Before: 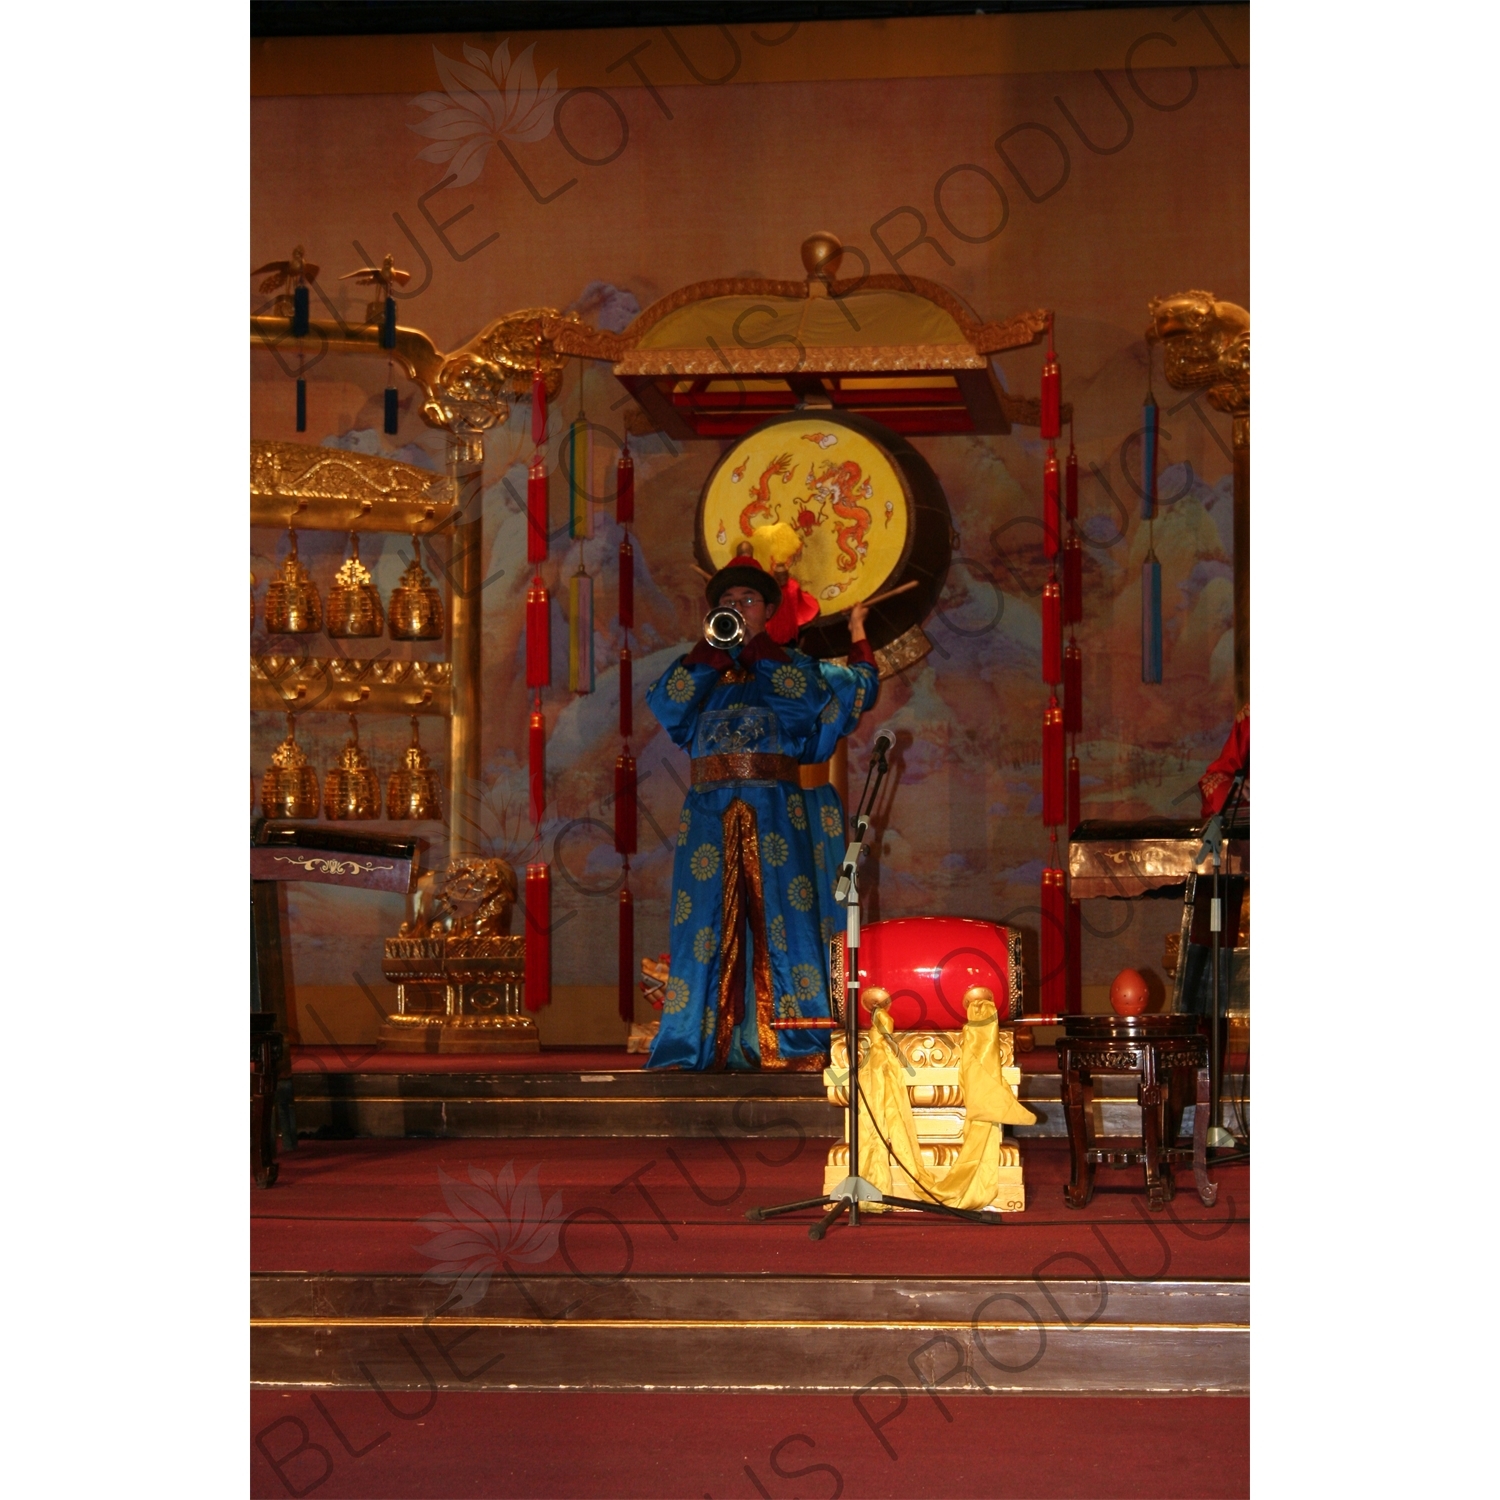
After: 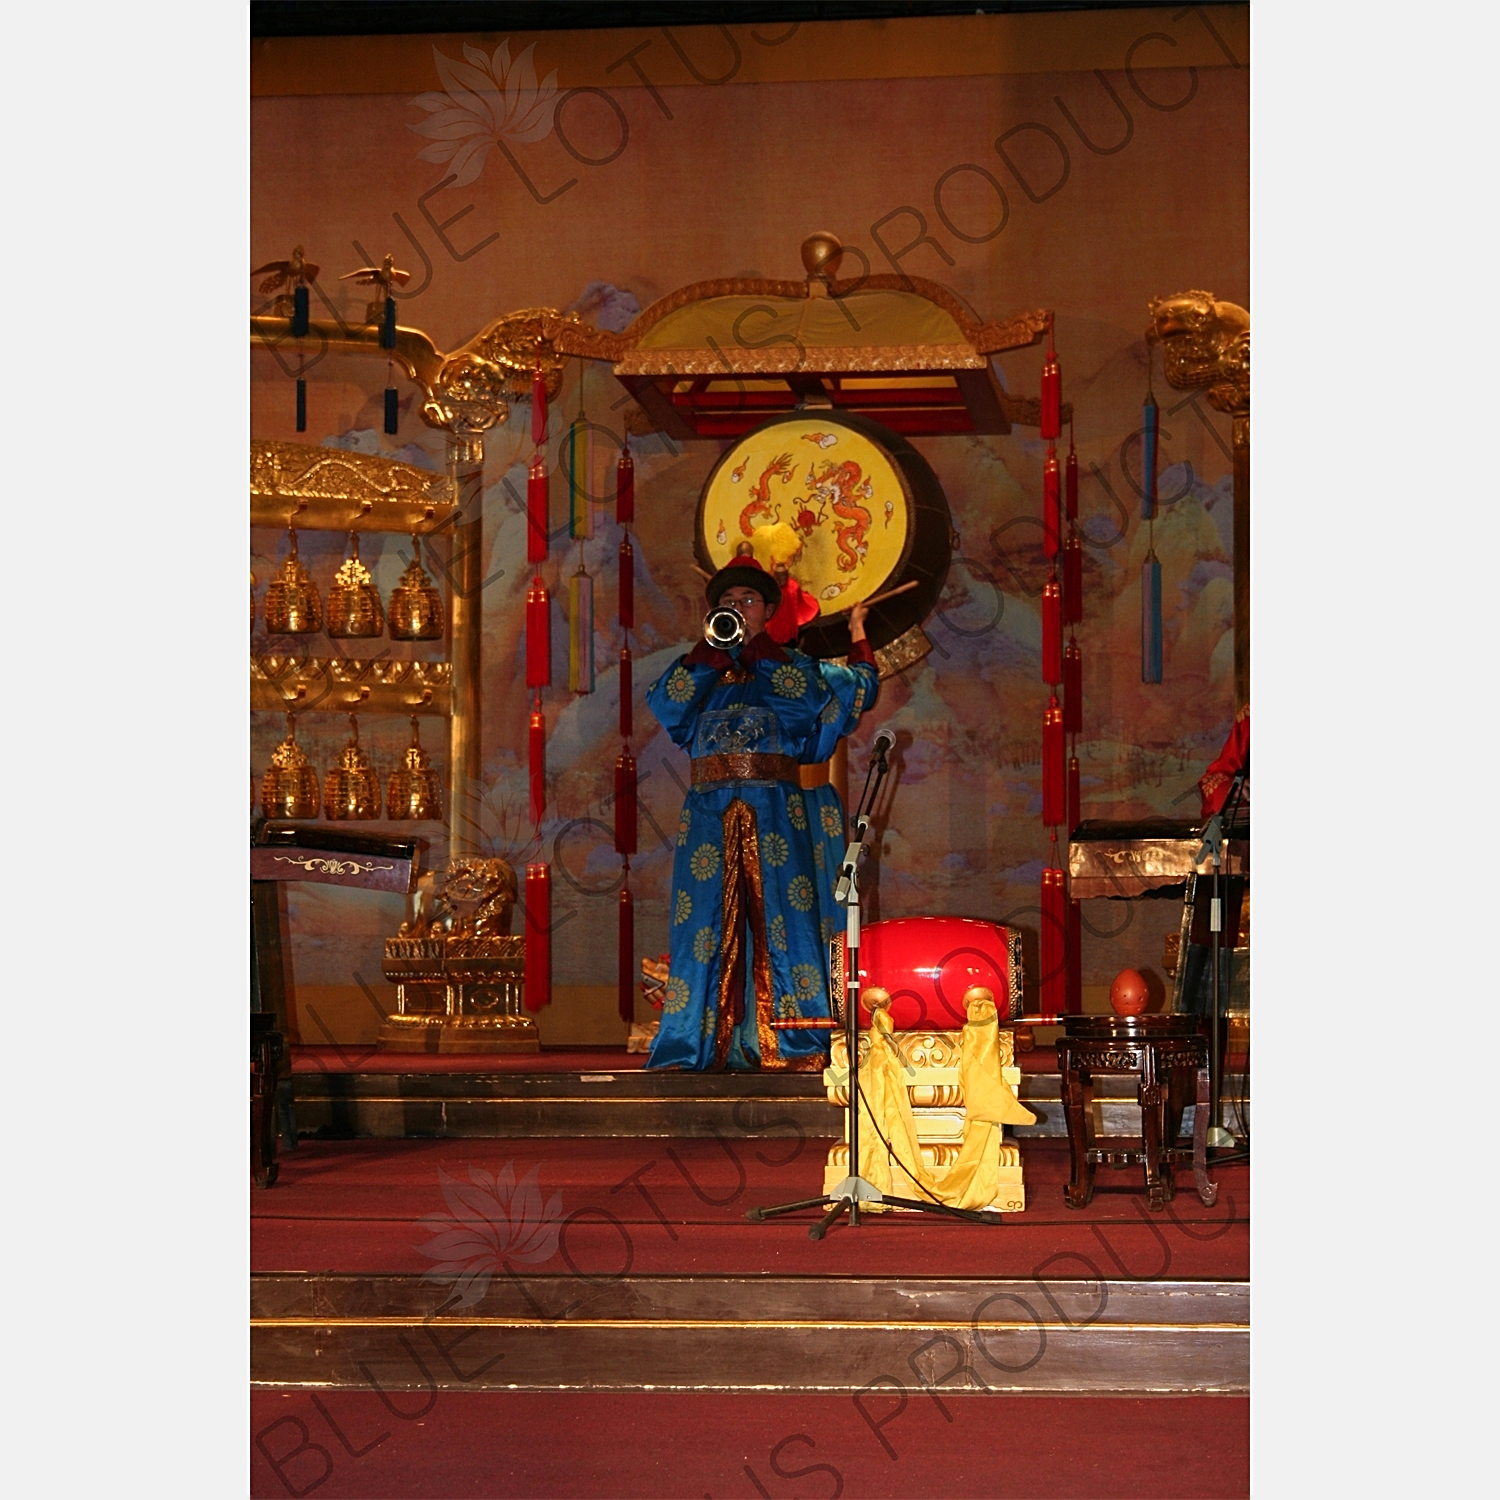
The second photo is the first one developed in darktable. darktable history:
sharpen: on, module defaults
tone equalizer: -8 EV -0.001 EV, -7 EV 0.004 EV, -6 EV -0.011 EV, -5 EV 0.012 EV, -4 EV -0.02 EV, -3 EV 0.041 EV, -2 EV -0.051 EV, -1 EV -0.3 EV, +0 EV -0.572 EV, edges refinement/feathering 500, mask exposure compensation -1.57 EV, preserve details no
levels: levels [0, 0.476, 0.951]
